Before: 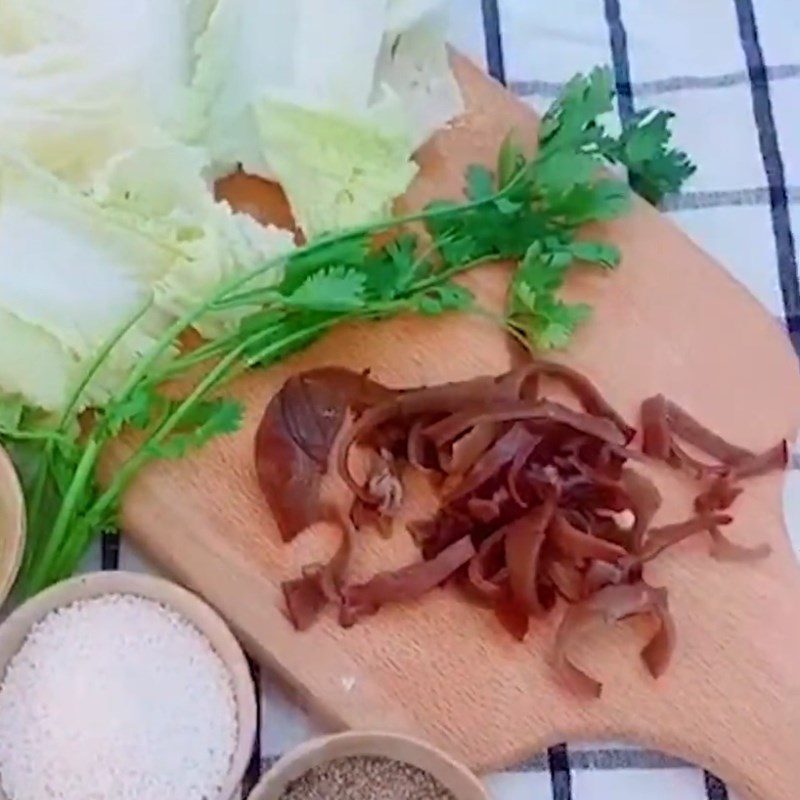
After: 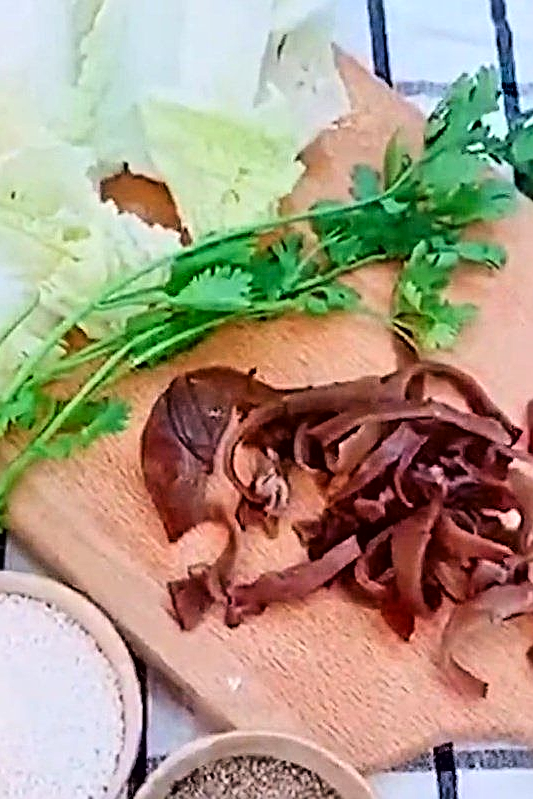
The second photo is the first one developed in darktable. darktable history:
contrast equalizer: octaves 7, y [[0.5, 0.542, 0.583, 0.625, 0.667, 0.708], [0.5 ×6], [0.5 ×6], [0 ×6], [0 ×6]]
sharpen: on, module defaults
crop and rotate: left 14.292%, right 19.041%
tone curve: curves: ch0 [(0, 0) (0.004, 0.001) (0.133, 0.112) (0.325, 0.362) (0.832, 0.893) (1, 1)], color space Lab, linked channels, preserve colors none
